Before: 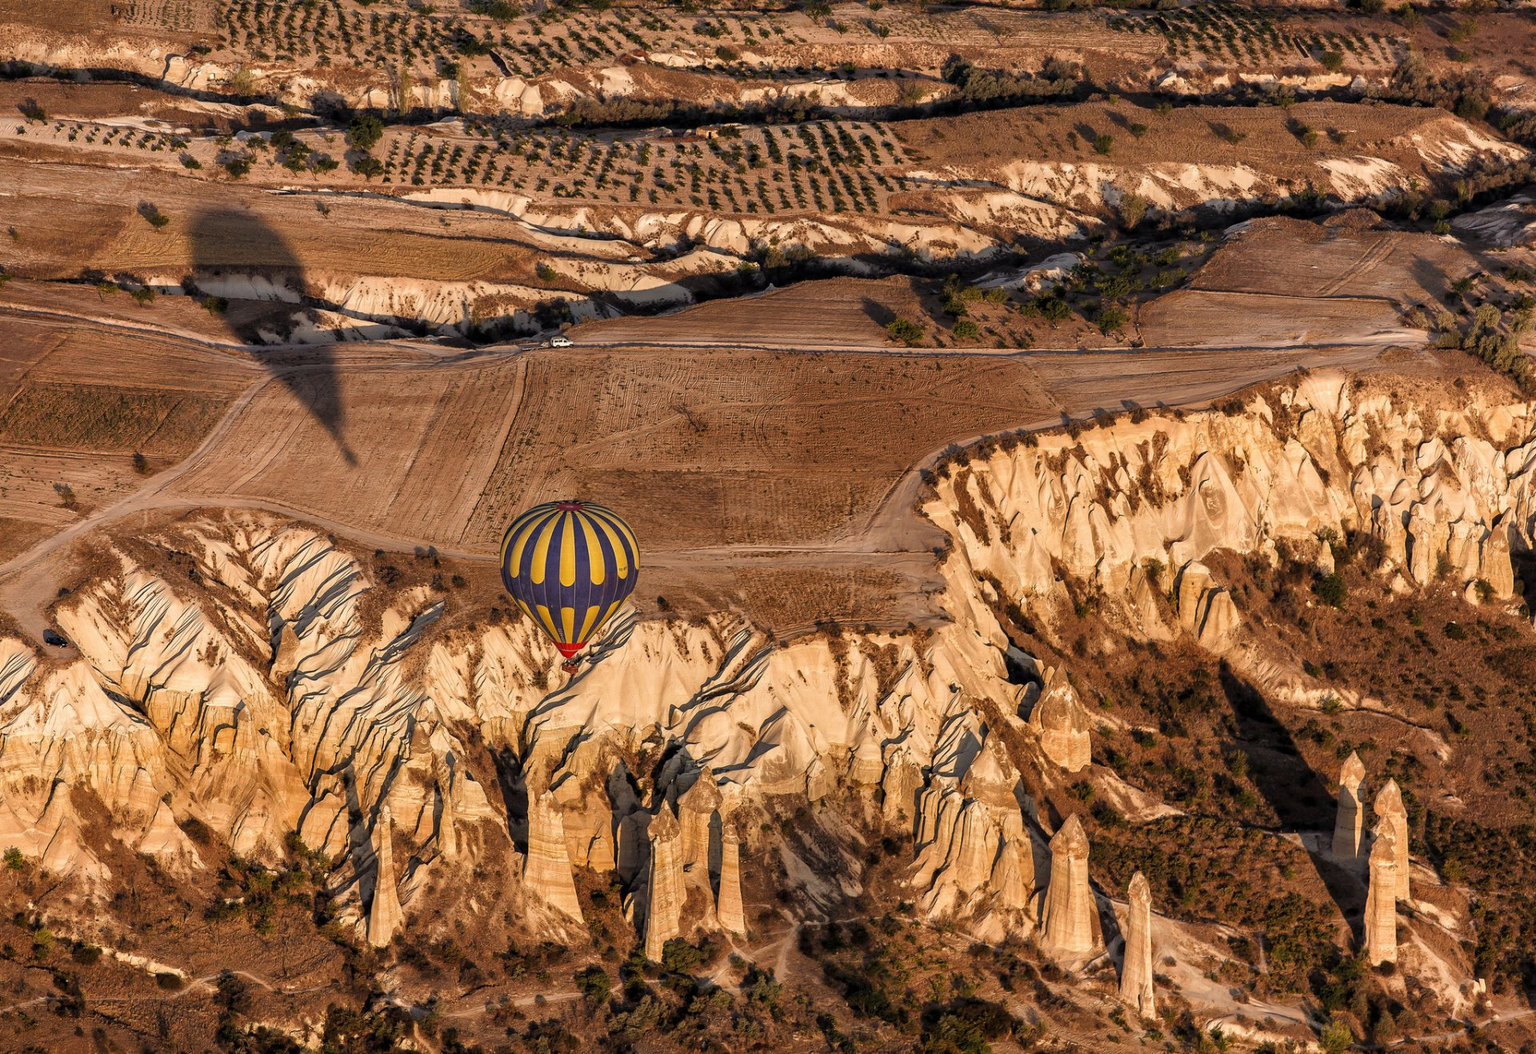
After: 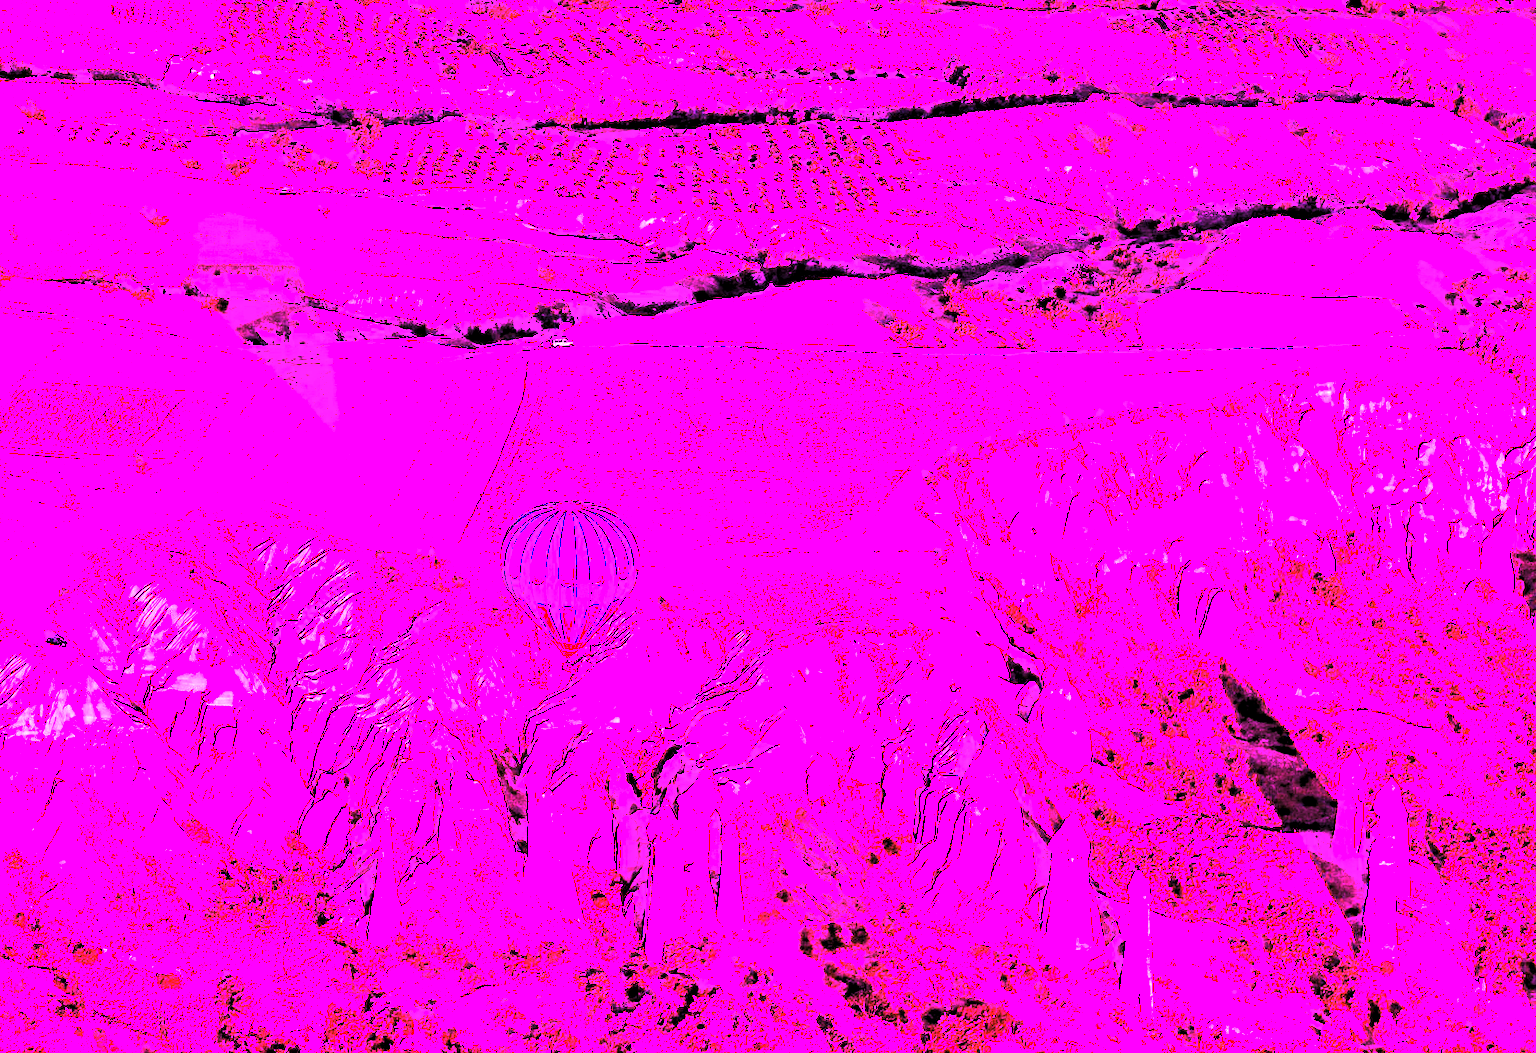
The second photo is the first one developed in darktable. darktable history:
levels: levels [0.101, 0.578, 0.953]
white balance: red 8, blue 8
